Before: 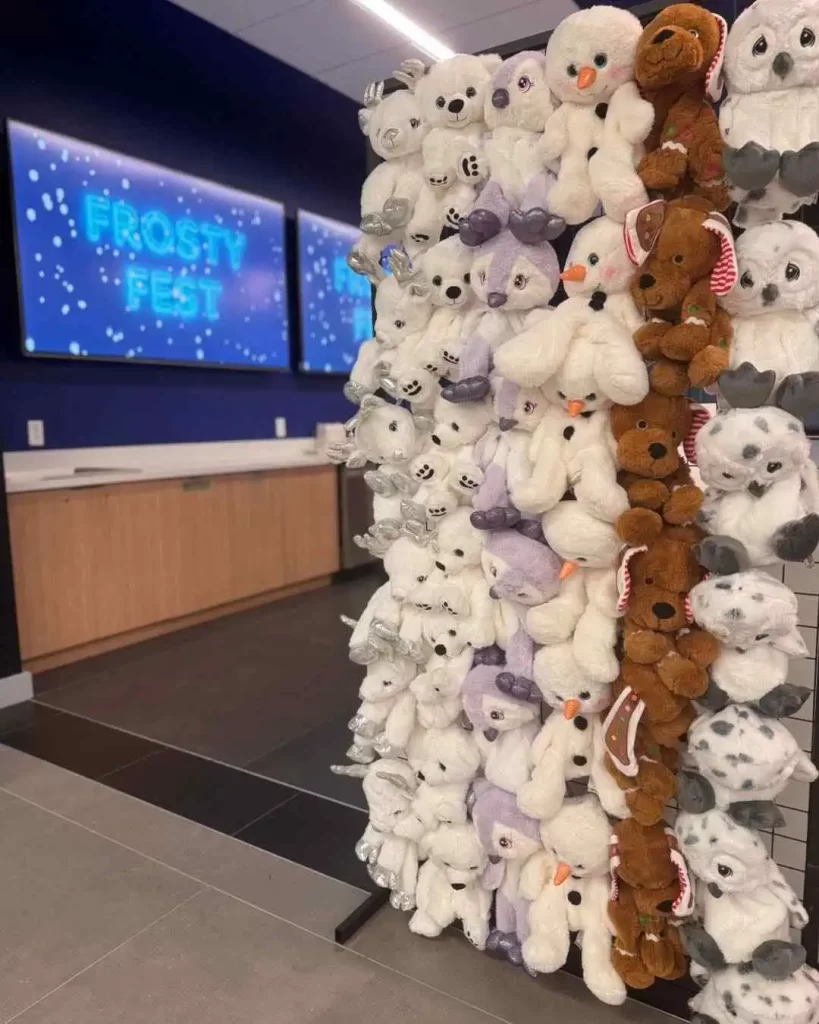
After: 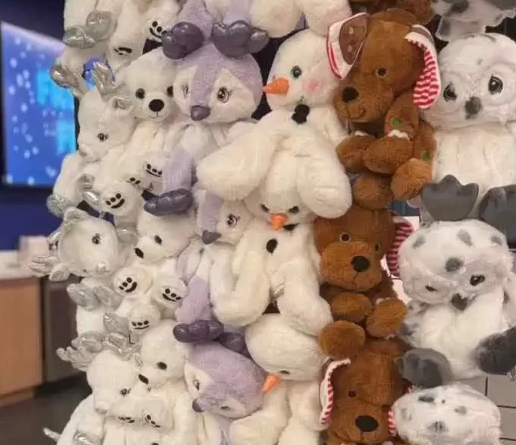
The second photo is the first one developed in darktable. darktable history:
crop: left 36.266%, top 18.291%, right 0.65%, bottom 38.252%
shadows and highlights: soften with gaussian
